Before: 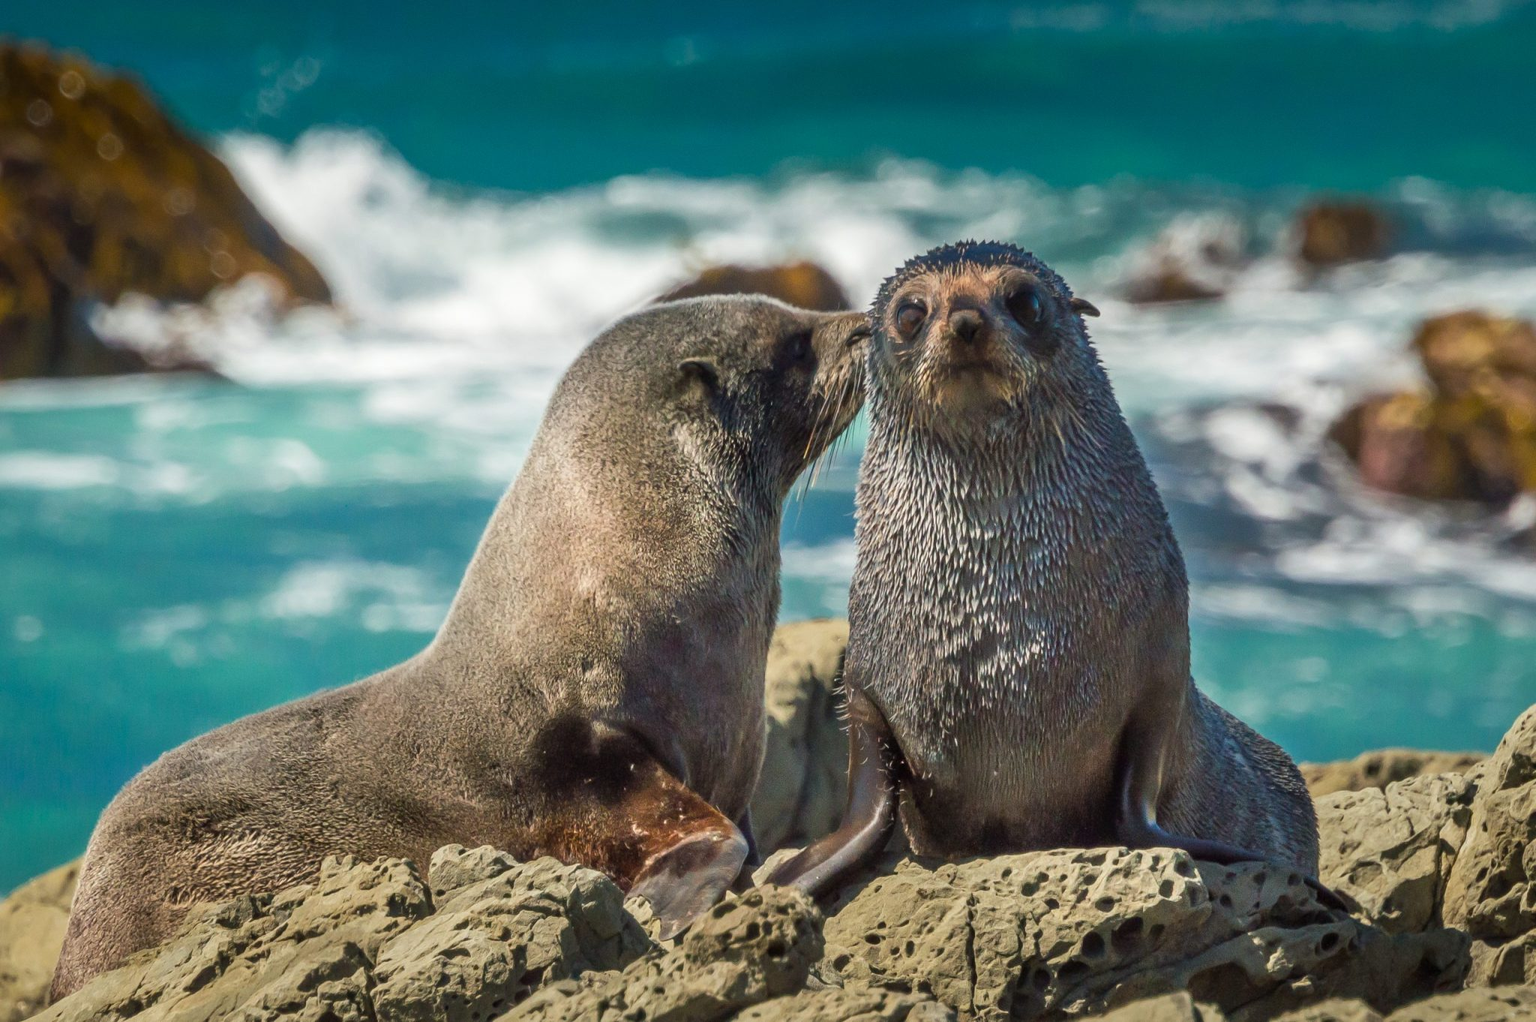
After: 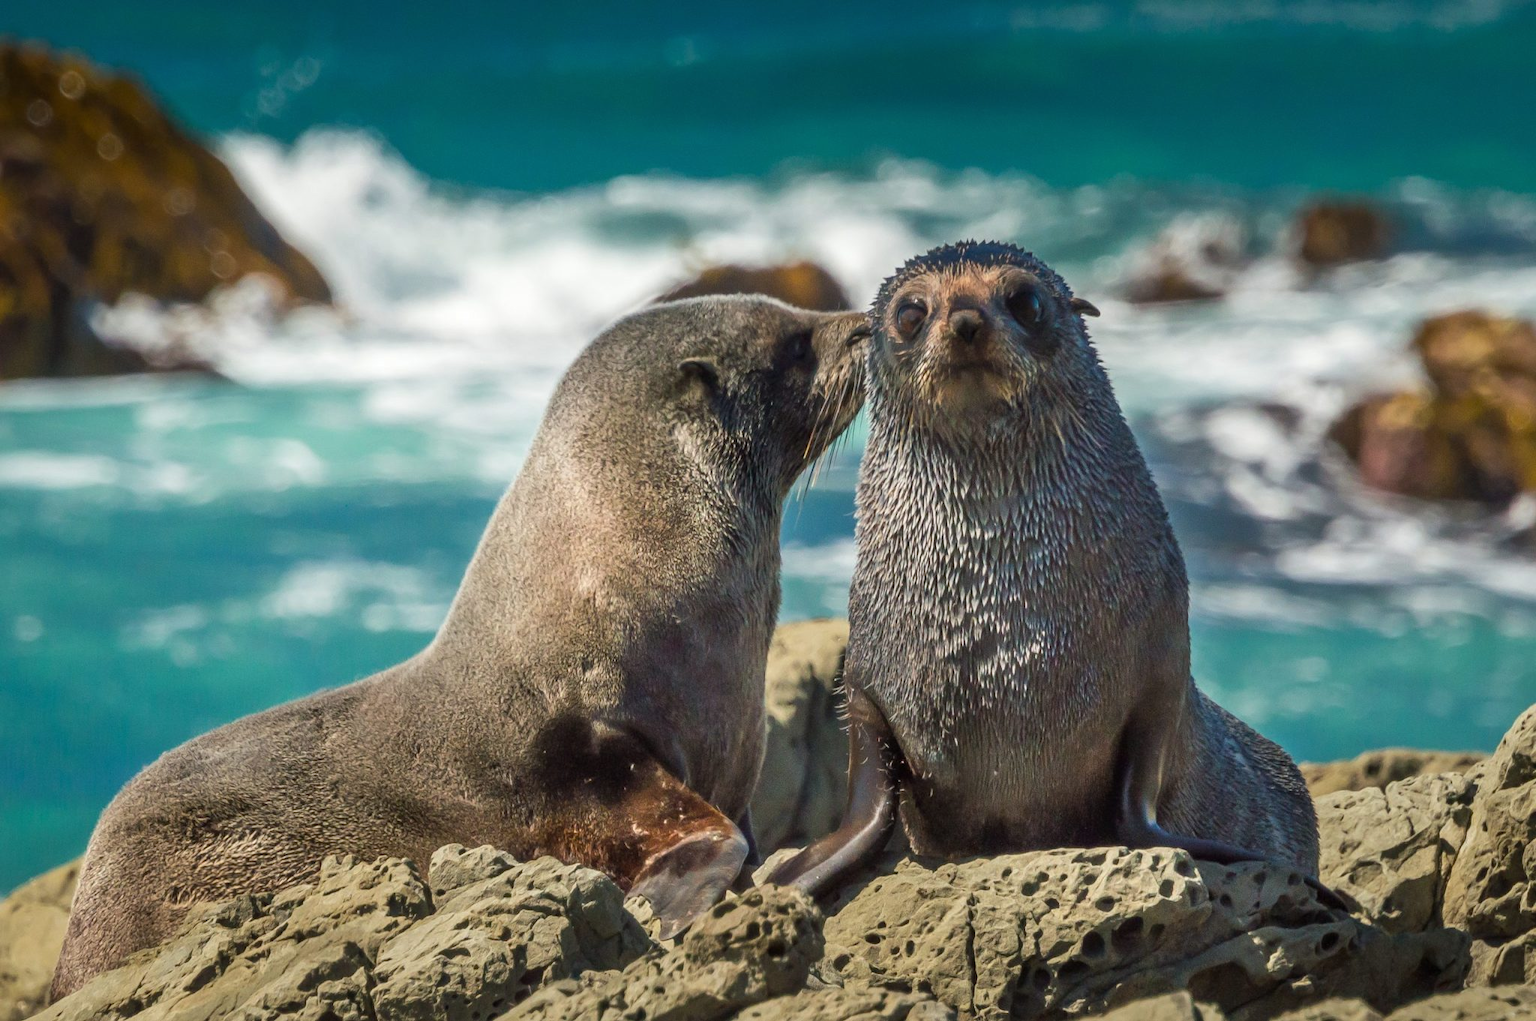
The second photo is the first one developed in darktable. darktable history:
levels: mode automatic, gray 50.8%
